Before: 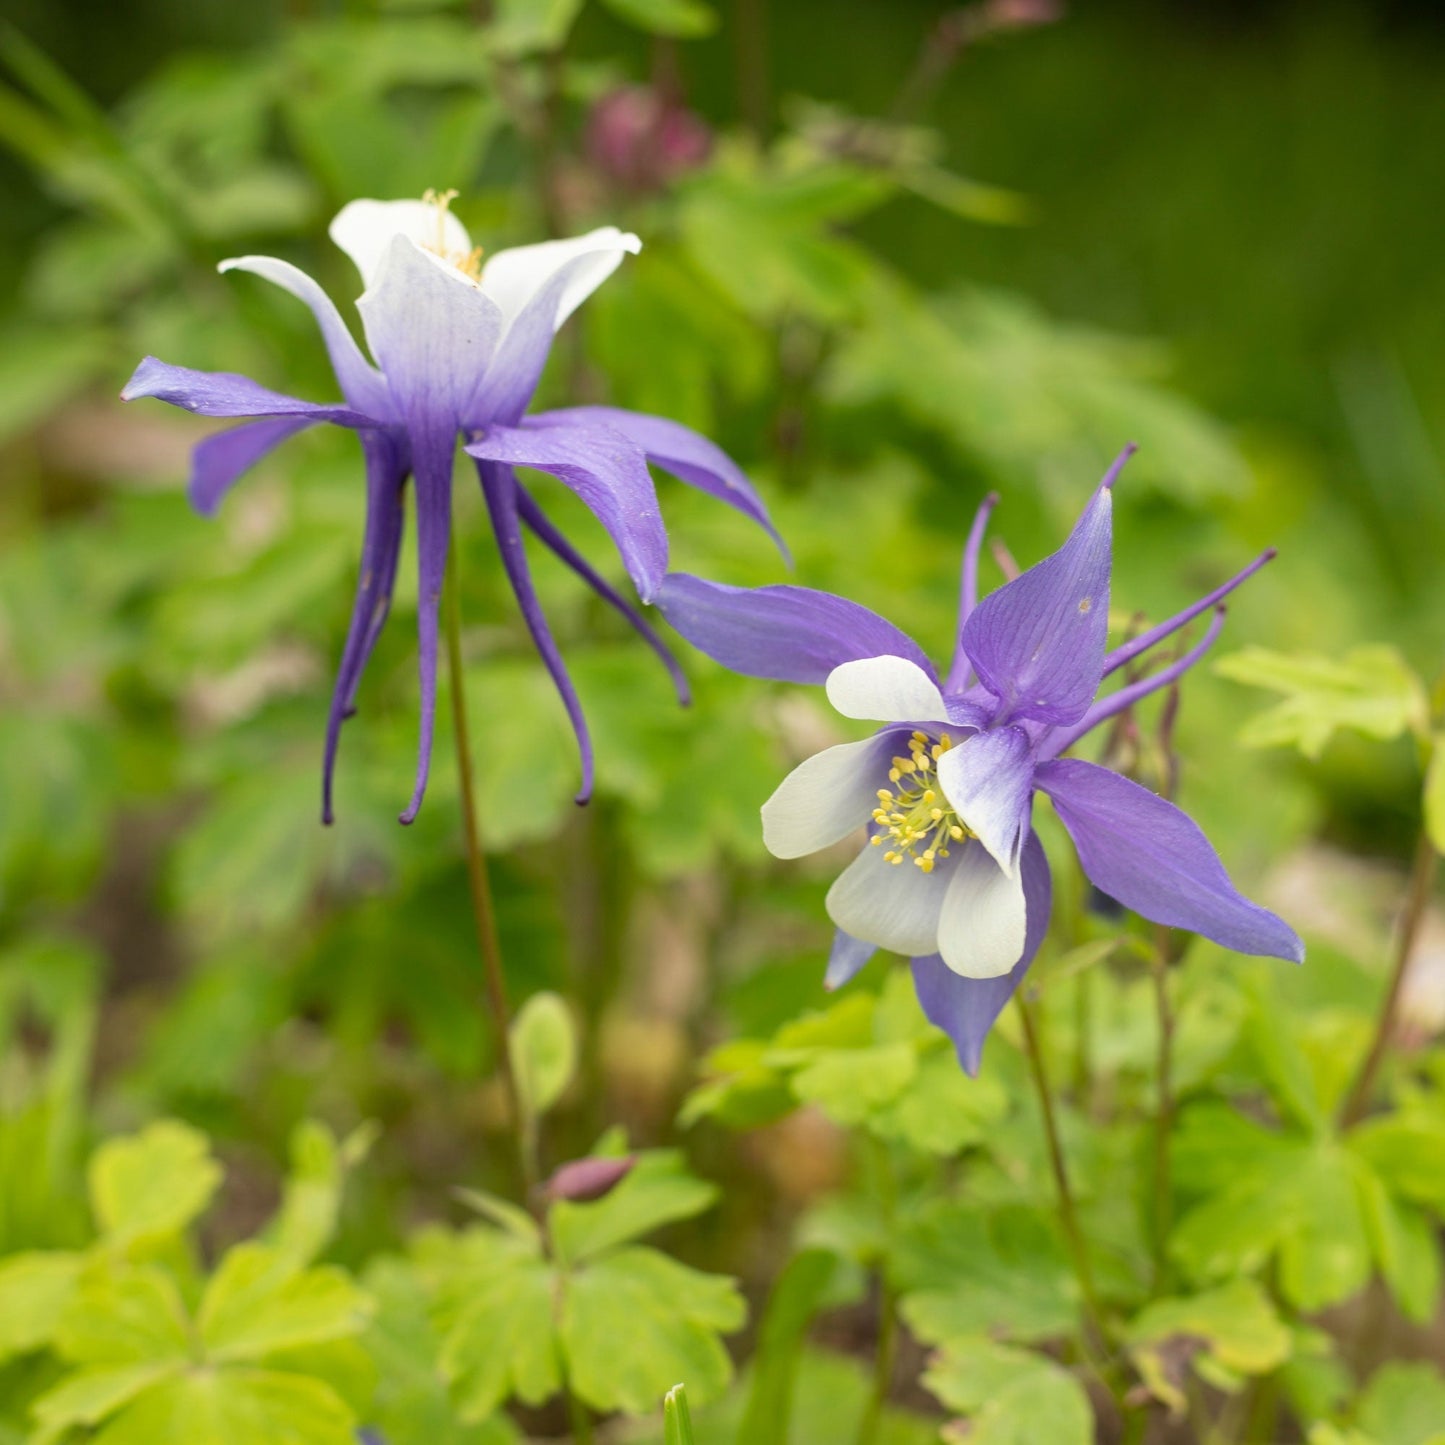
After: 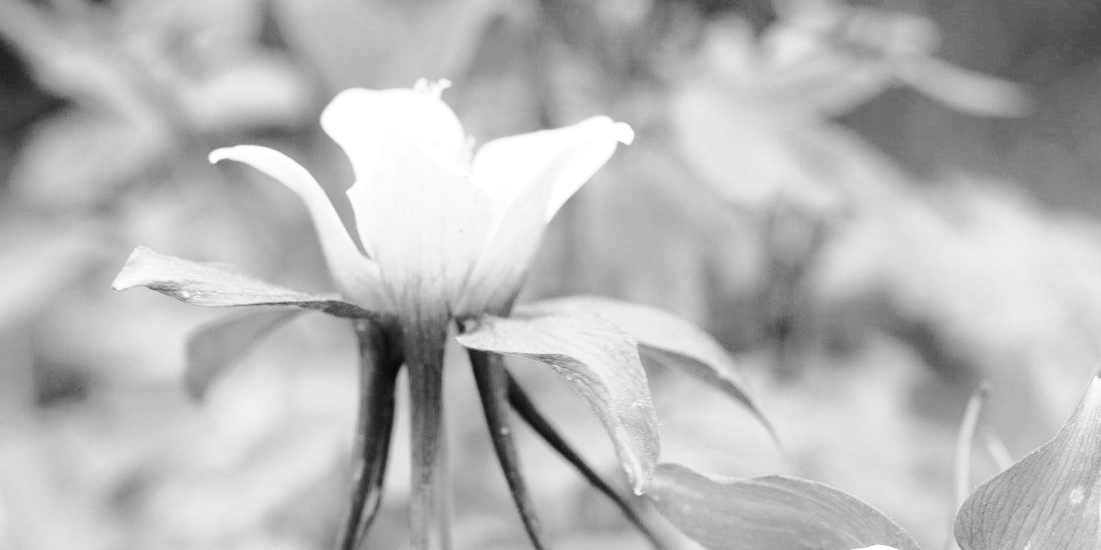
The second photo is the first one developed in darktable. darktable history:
tone curve: curves: ch0 [(0, 0) (0.003, 0.012) (0.011, 0.014) (0.025, 0.019) (0.044, 0.028) (0.069, 0.039) (0.1, 0.056) (0.136, 0.093) (0.177, 0.147) (0.224, 0.214) (0.277, 0.29) (0.335, 0.381) (0.399, 0.476) (0.468, 0.557) (0.543, 0.635) (0.623, 0.697) (0.709, 0.764) (0.801, 0.831) (0.898, 0.917) (1, 1)], preserve colors none
crop: left 0.579%, top 7.627%, right 23.167%, bottom 54.275%
color balance rgb: perceptual saturation grading › mid-tones 6.33%, perceptual saturation grading › shadows 72.44%, perceptual brilliance grading › highlights 11.59%, contrast 5.05%
base curve: curves: ch0 [(0, 0) (0.028, 0.03) (0.121, 0.232) (0.46, 0.748) (0.859, 0.968) (1, 1)], preserve colors none
monochrome: a 32, b 64, size 2.3
